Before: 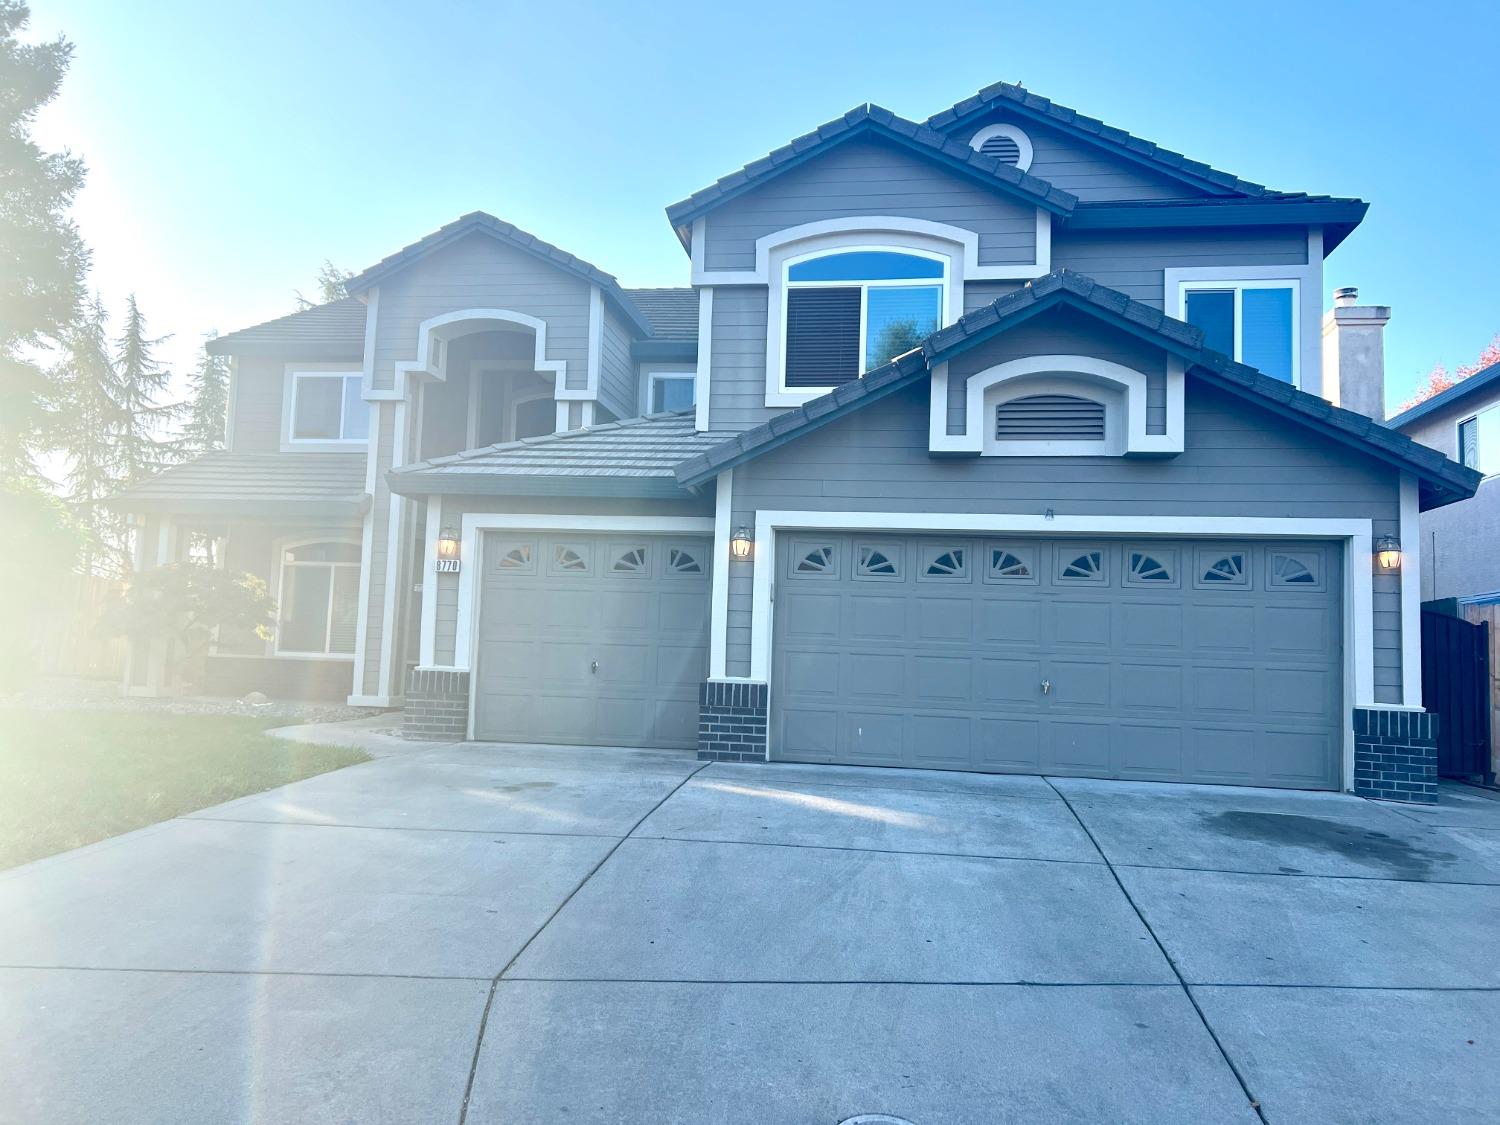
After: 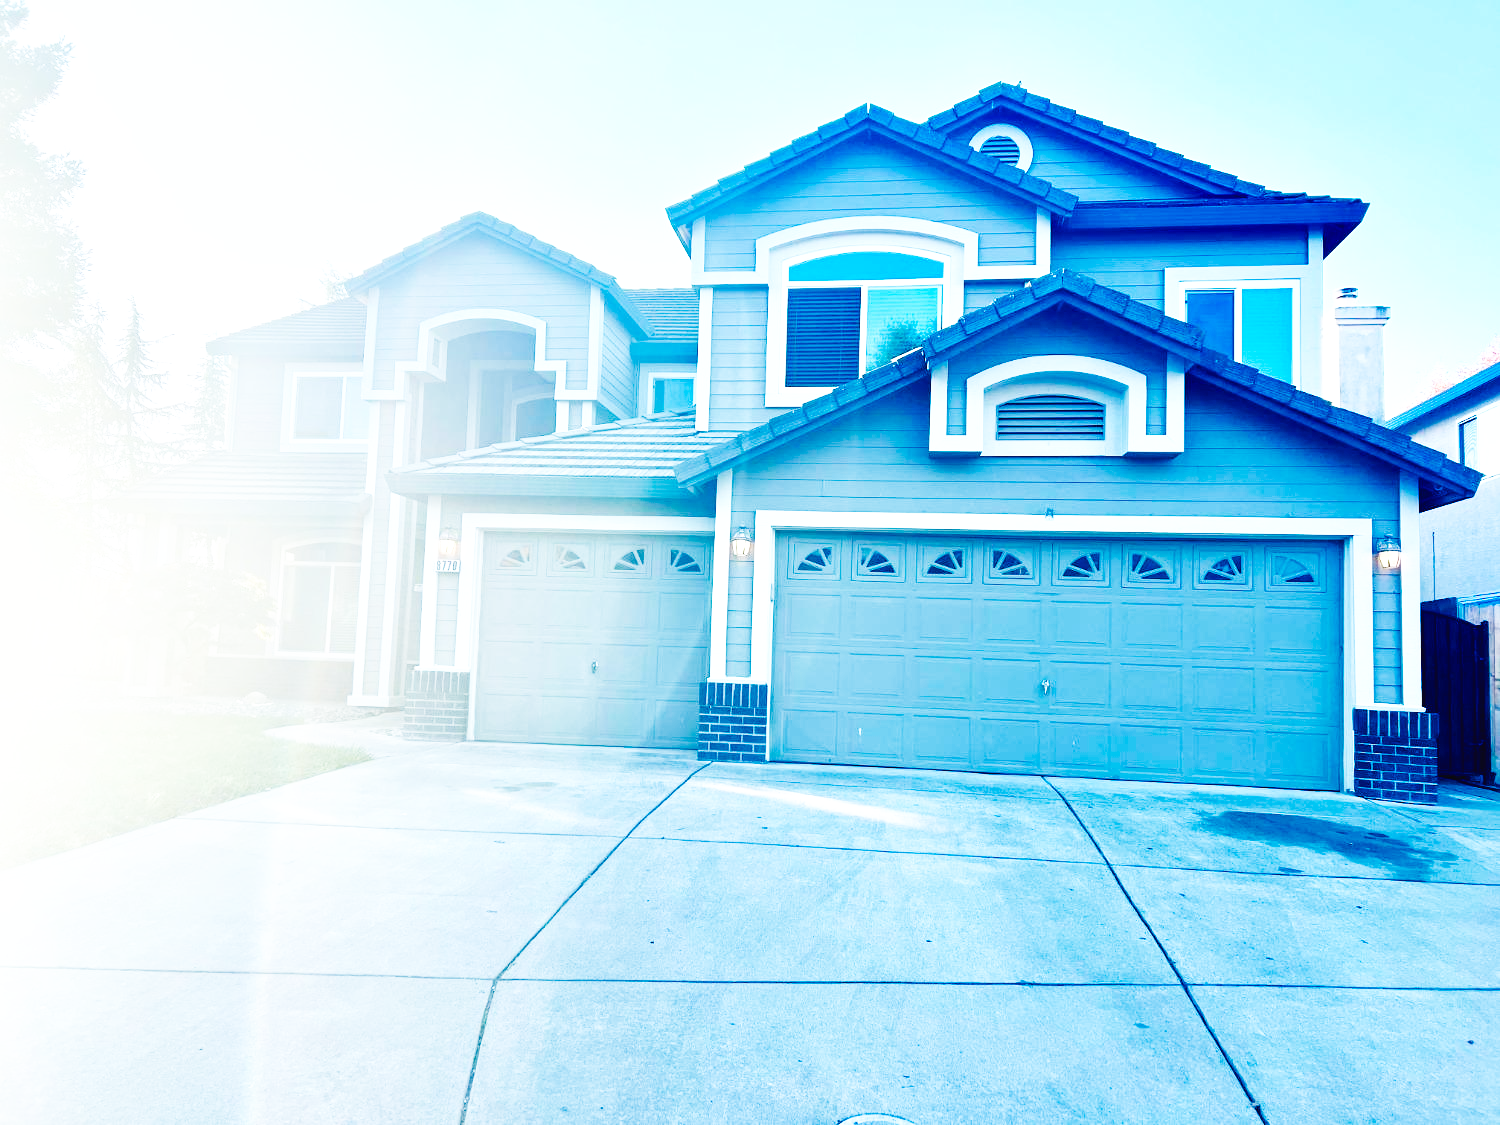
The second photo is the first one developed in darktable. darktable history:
base curve: curves: ch0 [(0, 0.003) (0.001, 0.002) (0.006, 0.004) (0.02, 0.022) (0.048, 0.086) (0.094, 0.234) (0.162, 0.431) (0.258, 0.629) (0.385, 0.8) (0.548, 0.918) (0.751, 0.988) (1, 1)], preserve colors none
color balance rgb: shadows lift › chroma 2.048%, shadows lift › hue 251.04°, power › luminance -7.884%, power › chroma 1.097%, power › hue 216.2°, highlights gain › luminance 14.9%, global offset › chroma 0.123%, global offset › hue 254.31°, perceptual saturation grading › global saturation 27.481%, perceptual saturation grading › highlights -28.326%, perceptual saturation grading › mid-tones 15.898%, perceptual saturation grading › shadows 33.006%, global vibrance 20%
